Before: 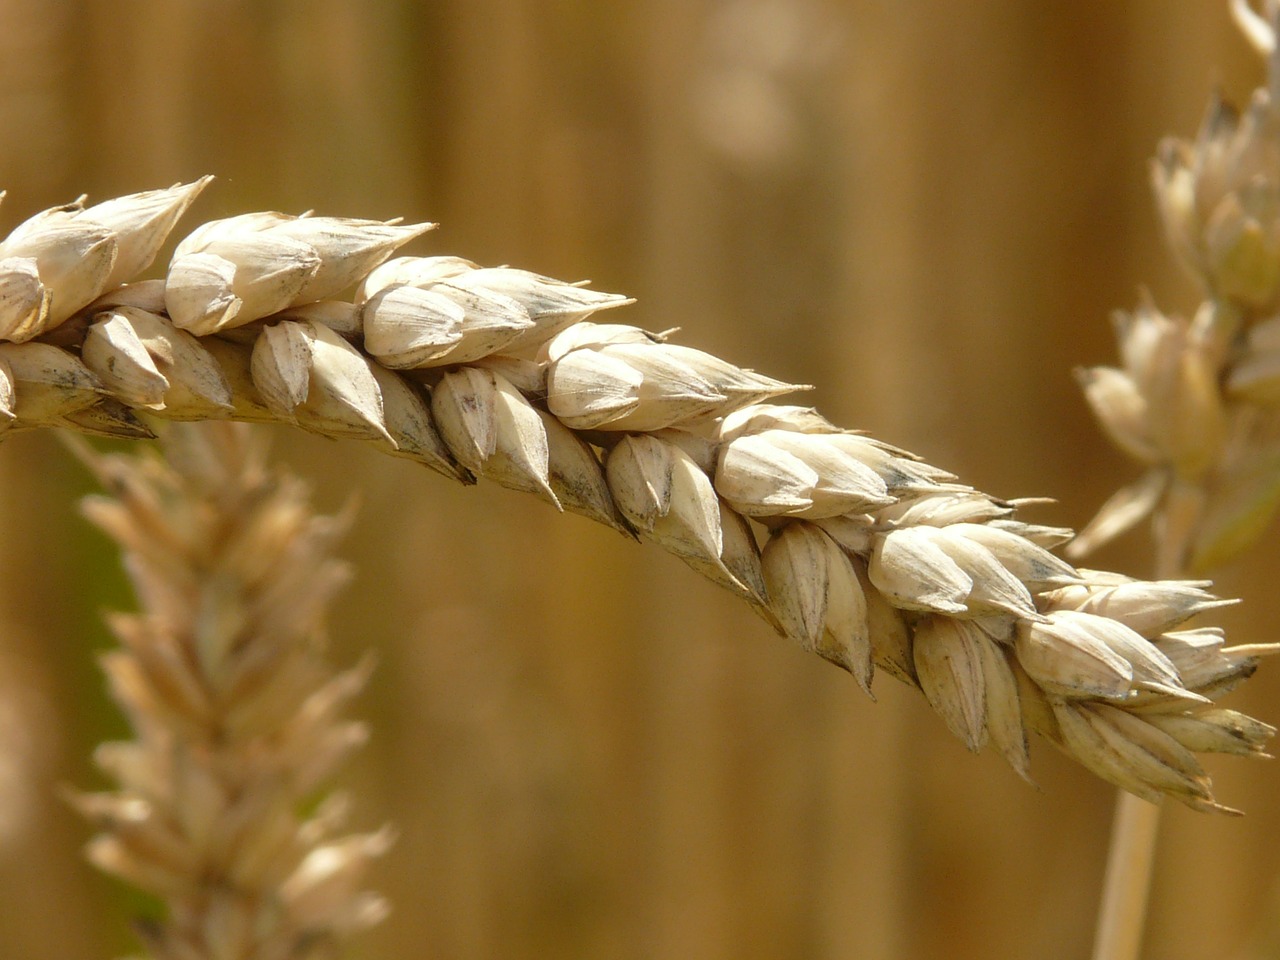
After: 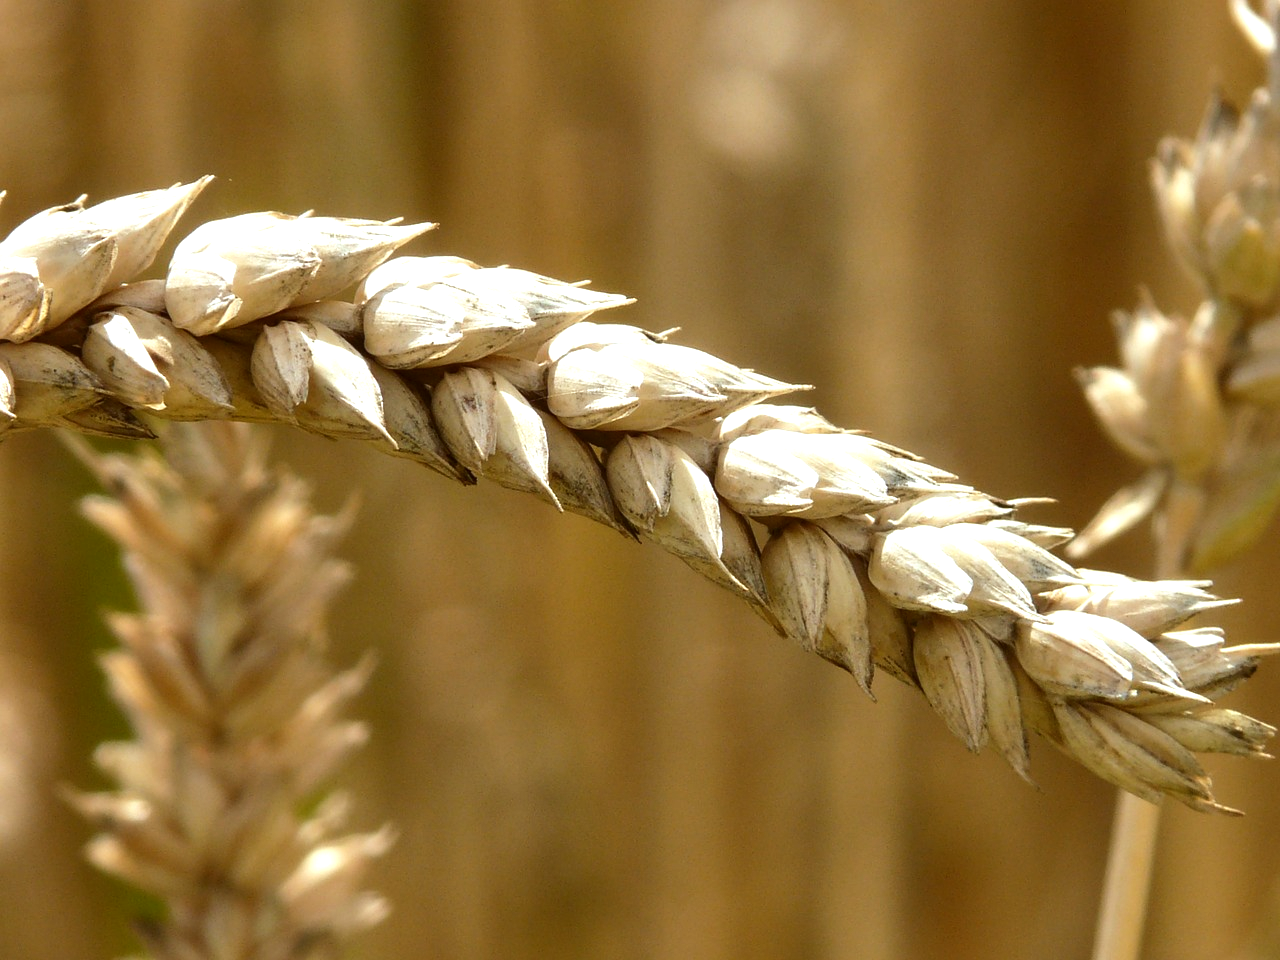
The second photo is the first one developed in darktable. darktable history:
color correction: highlights a* -3.46, highlights b* -6.37, shadows a* 3.02, shadows b* 5.3
tone equalizer: -8 EV -0.742 EV, -7 EV -0.73 EV, -6 EV -0.587 EV, -5 EV -0.385 EV, -3 EV 0.382 EV, -2 EV 0.6 EV, -1 EV 0.698 EV, +0 EV 0.744 EV, edges refinement/feathering 500, mask exposure compensation -1.57 EV, preserve details no
